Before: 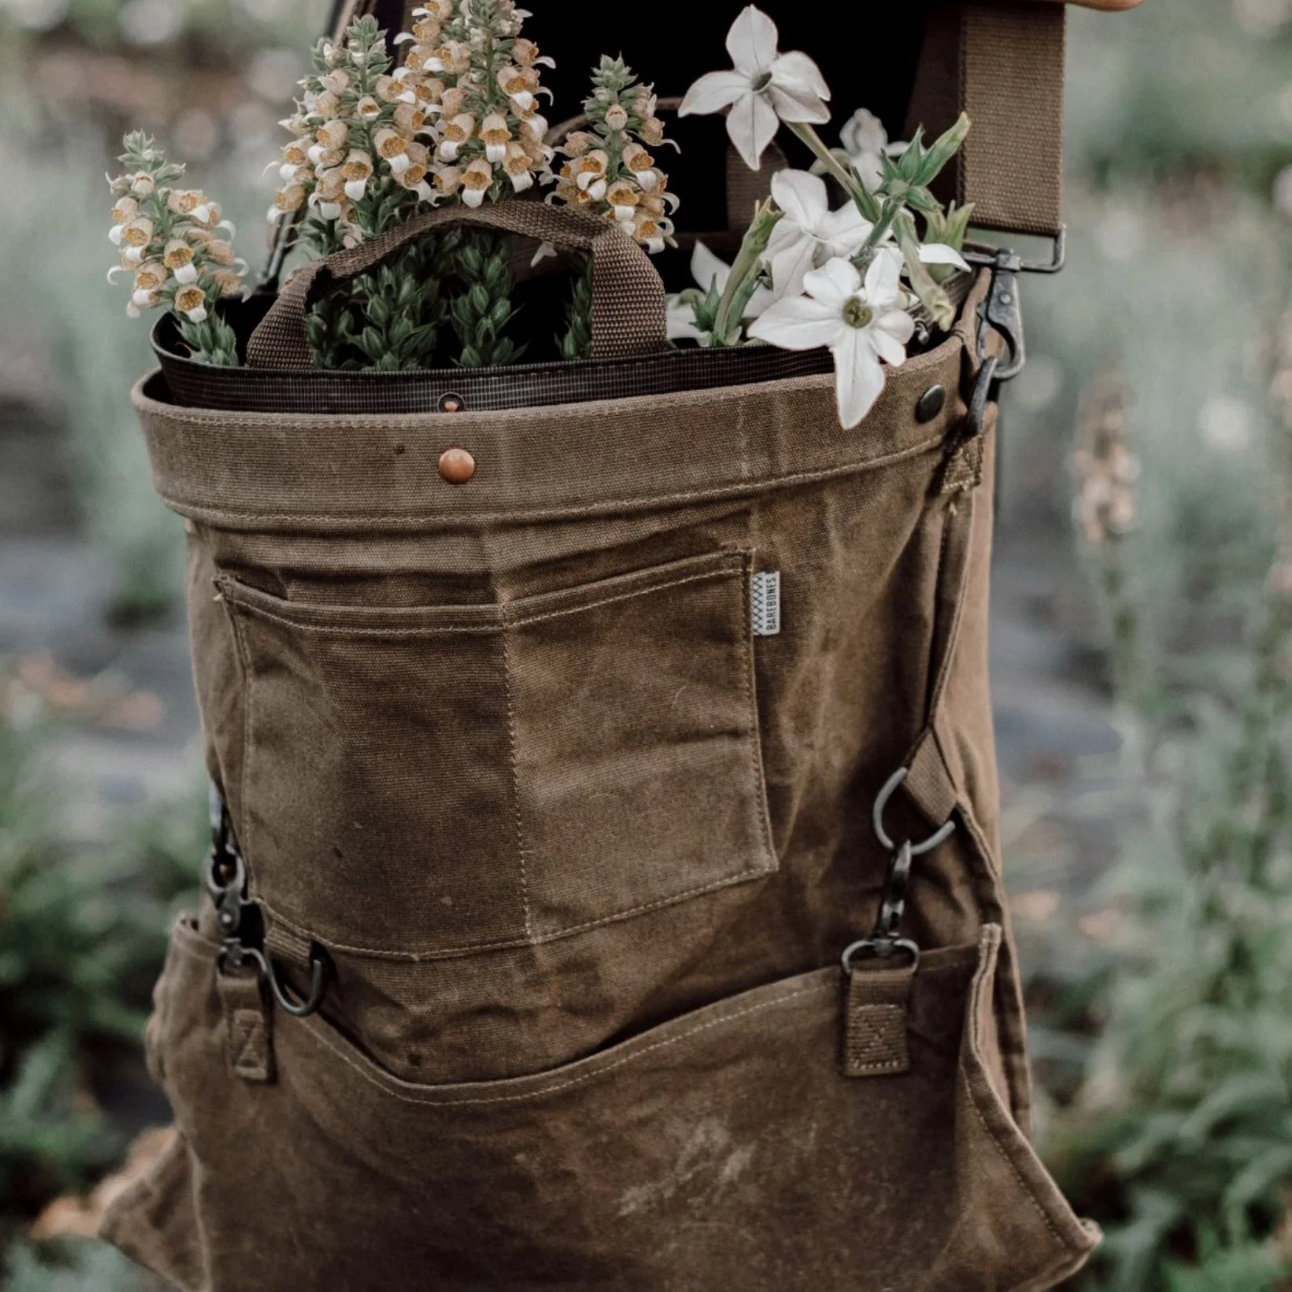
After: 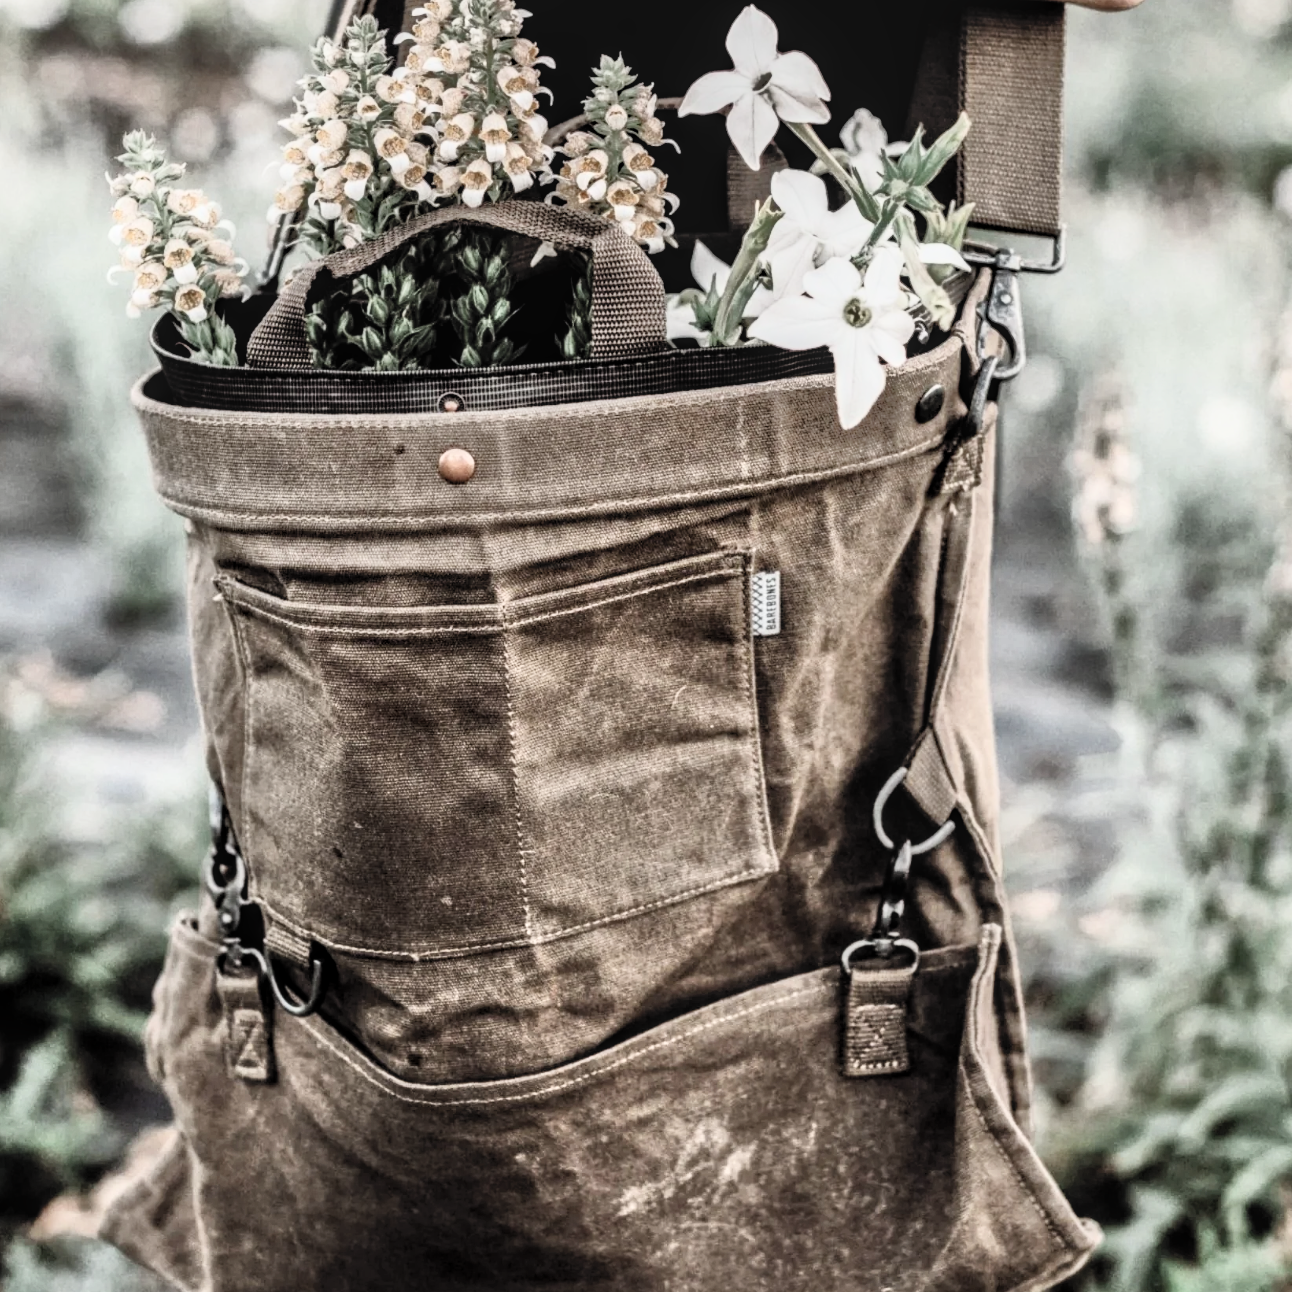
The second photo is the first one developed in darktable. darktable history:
tone equalizer: -8 EV -0.528 EV, -7 EV -0.319 EV, -6 EV -0.083 EV, -5 EV 0.413 EV, -4 EV 0.985 EV, -3 EV 0.791 EV, -2 EV -0.01 EV, -1 EV 0.14 EV, +0 EV -0.012 EV, smoothing 1
local contrast: on, module defaults
contrast brightness saturation: contrast 0.57, brightness 0.57, saturation -0.34
filmic rgb: black relative exposure -7.65 EV, white relative exposure 4.56 EV, hardness 3.61
